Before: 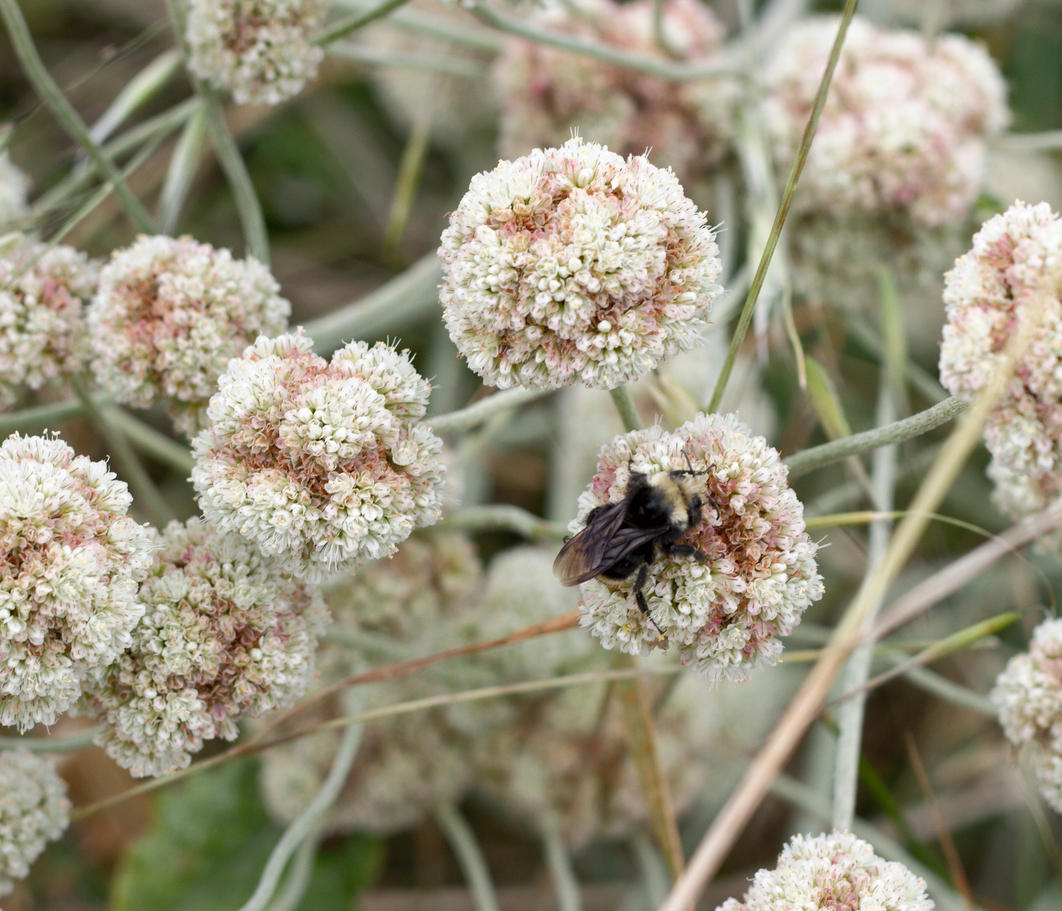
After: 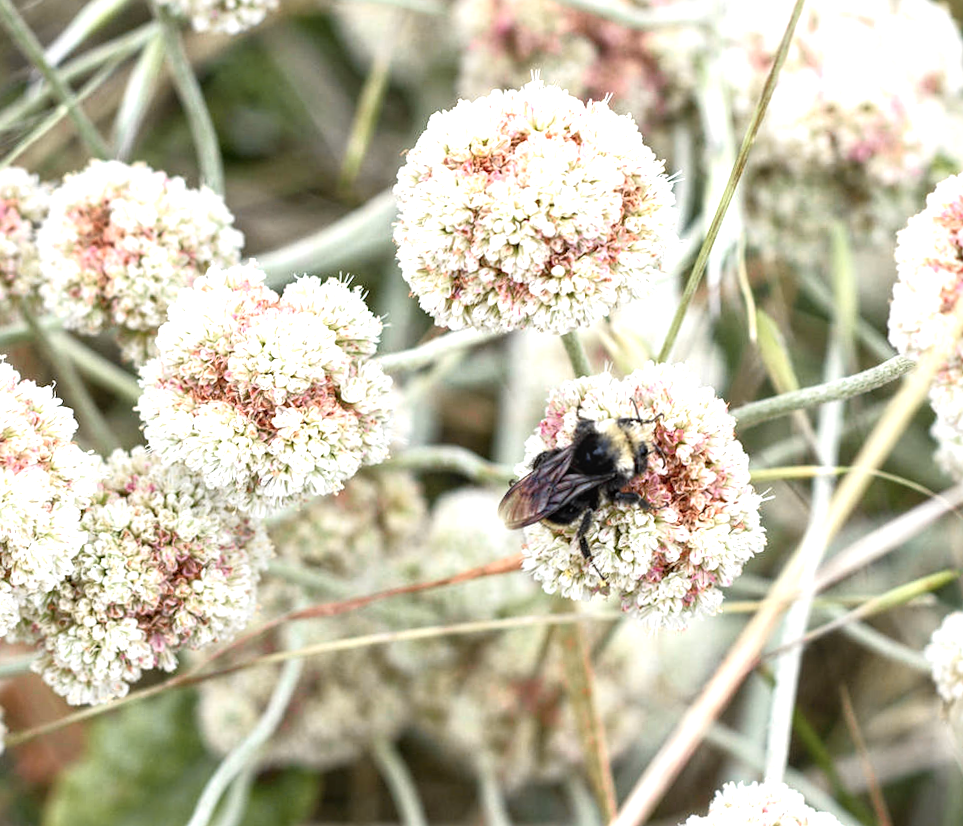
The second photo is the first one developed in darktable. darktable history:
local contrast: detail 130%
crop and rotate: angle -1.96°, left 3.097%, top 4.154%, right 1.586%, bottom 0.529%
sharpen: amount 0.2
rotate and perspective: rotation 0.174°, lens shift (vertical) 0.013, lens shift (horizontal) 0.019, shear 0.001, automatic cropping original format, crop left 0.007, crop right 0.991, crop top 0.016, crop bottom 0.997
exposure: exposure 0.921 EV, compensate highlight preservation false
tone curve: curves: ch0 [(0, 0.012) (0.056, 0.046) (0.218, 0.213) (0.606, 0.62) (0.82, 0.846) (1, 1)]; ch1 [(0, 0) (0.226, 0.261) (0.403, 0.437) (0.469, 0.472) (0.495, 0.499) (0.514, 0.504) (0.545, 0.555) (0.59, 0.598) (0.714, 0.733) (1, 1)]; ch2 [(0, 0) (0.269, 0.299) (0.459, 0.45) (0.498, 0.499) (0.523, 0.512) (0.568, 0.558) (0.634, 0.617) (0.702, 0.662) (0.781, 0.775) (1, 1)], color space Lab, independent channels, preserve colors none
